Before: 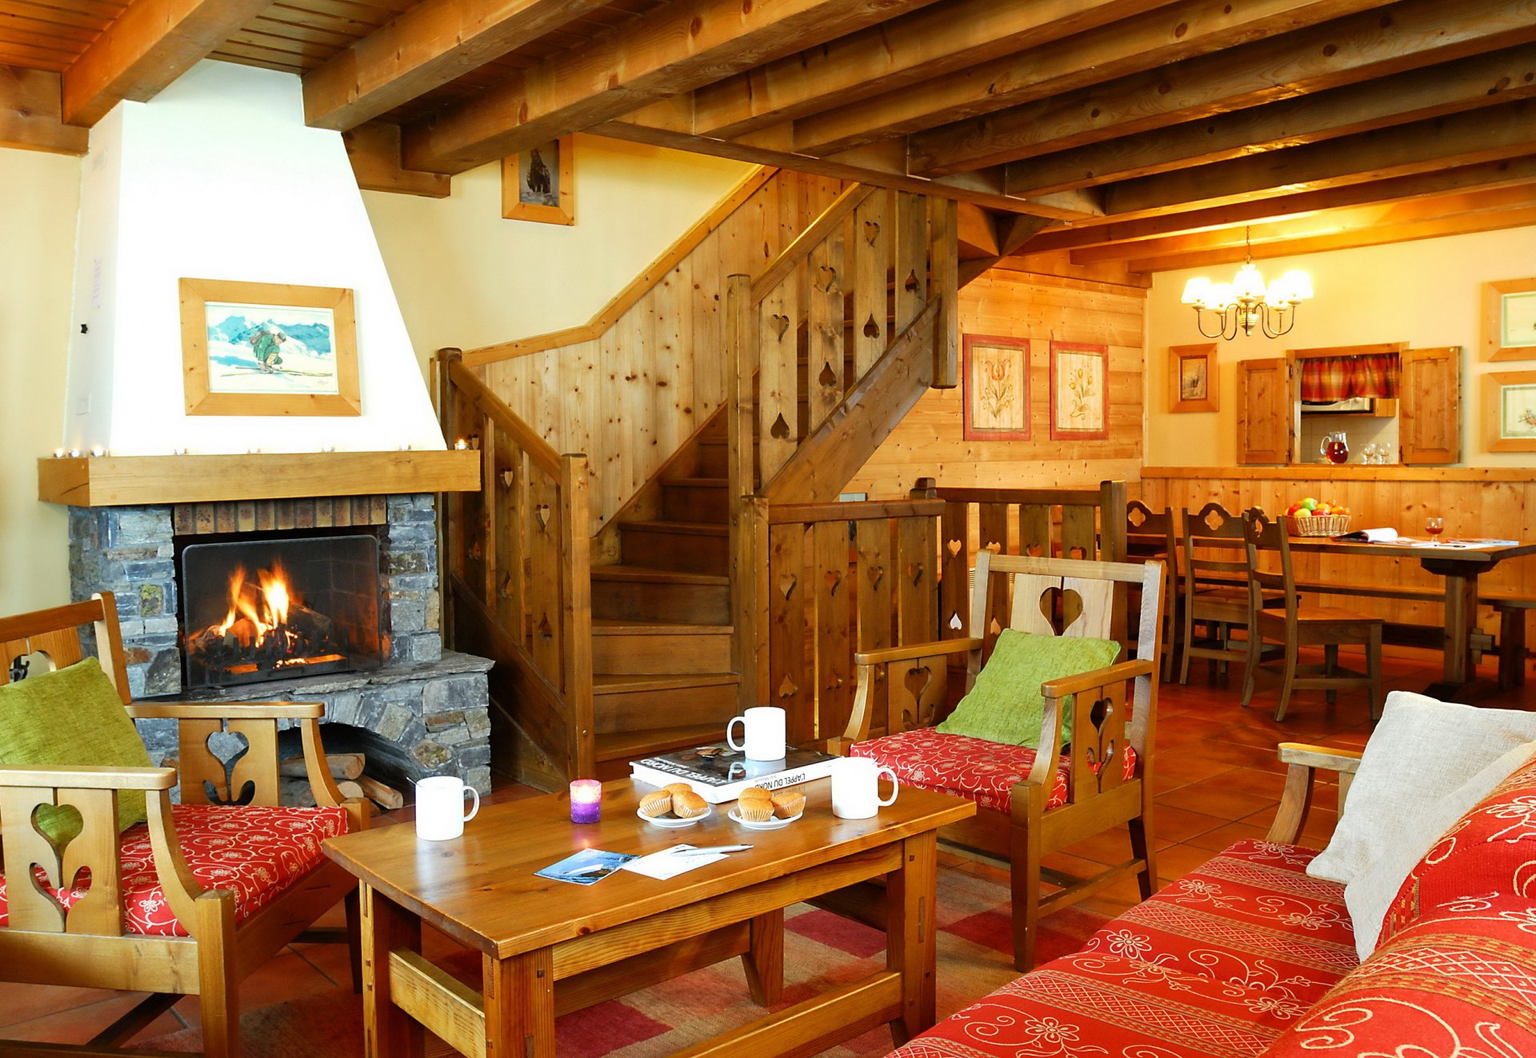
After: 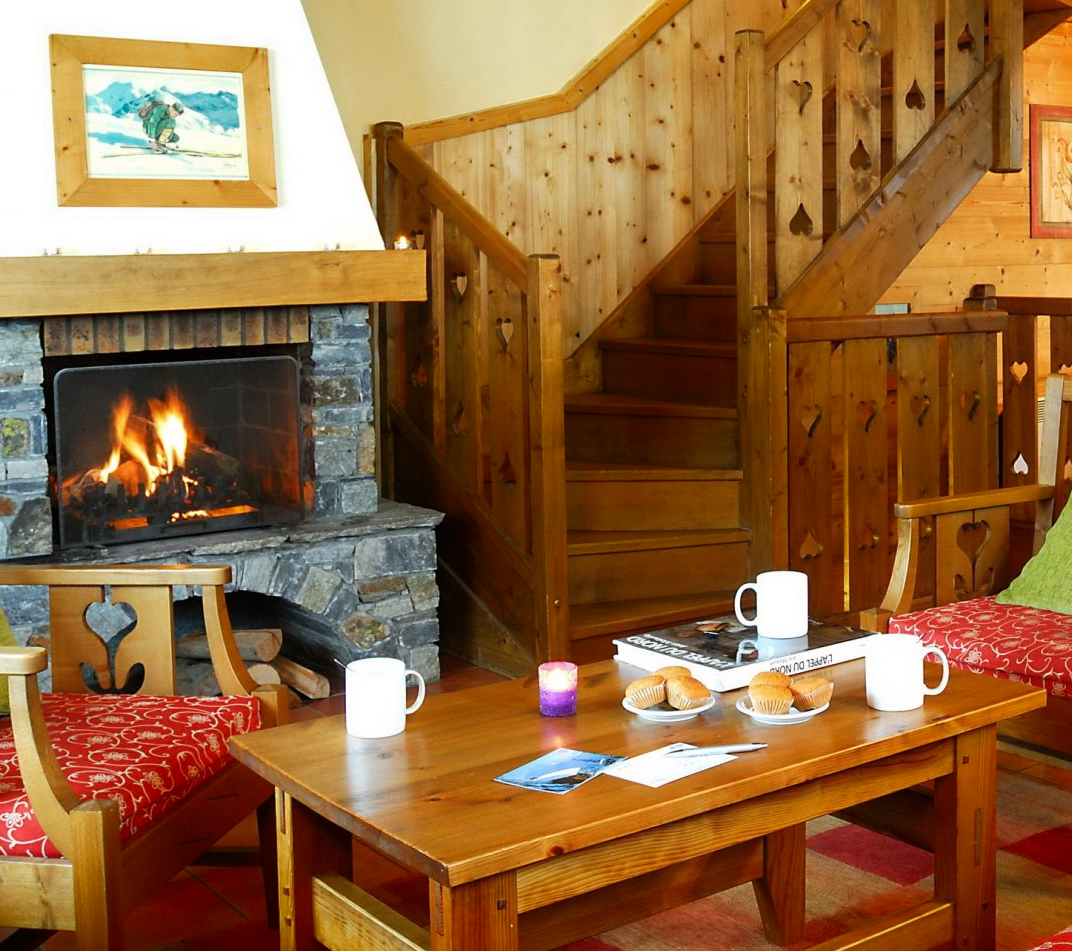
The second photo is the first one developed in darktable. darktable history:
crop: left 9.064%, top 23.711%, right 35.065%, bottom 4.363%
shadows and highlights: shadows -88.73, highlights -36.78, soften with gaussian
